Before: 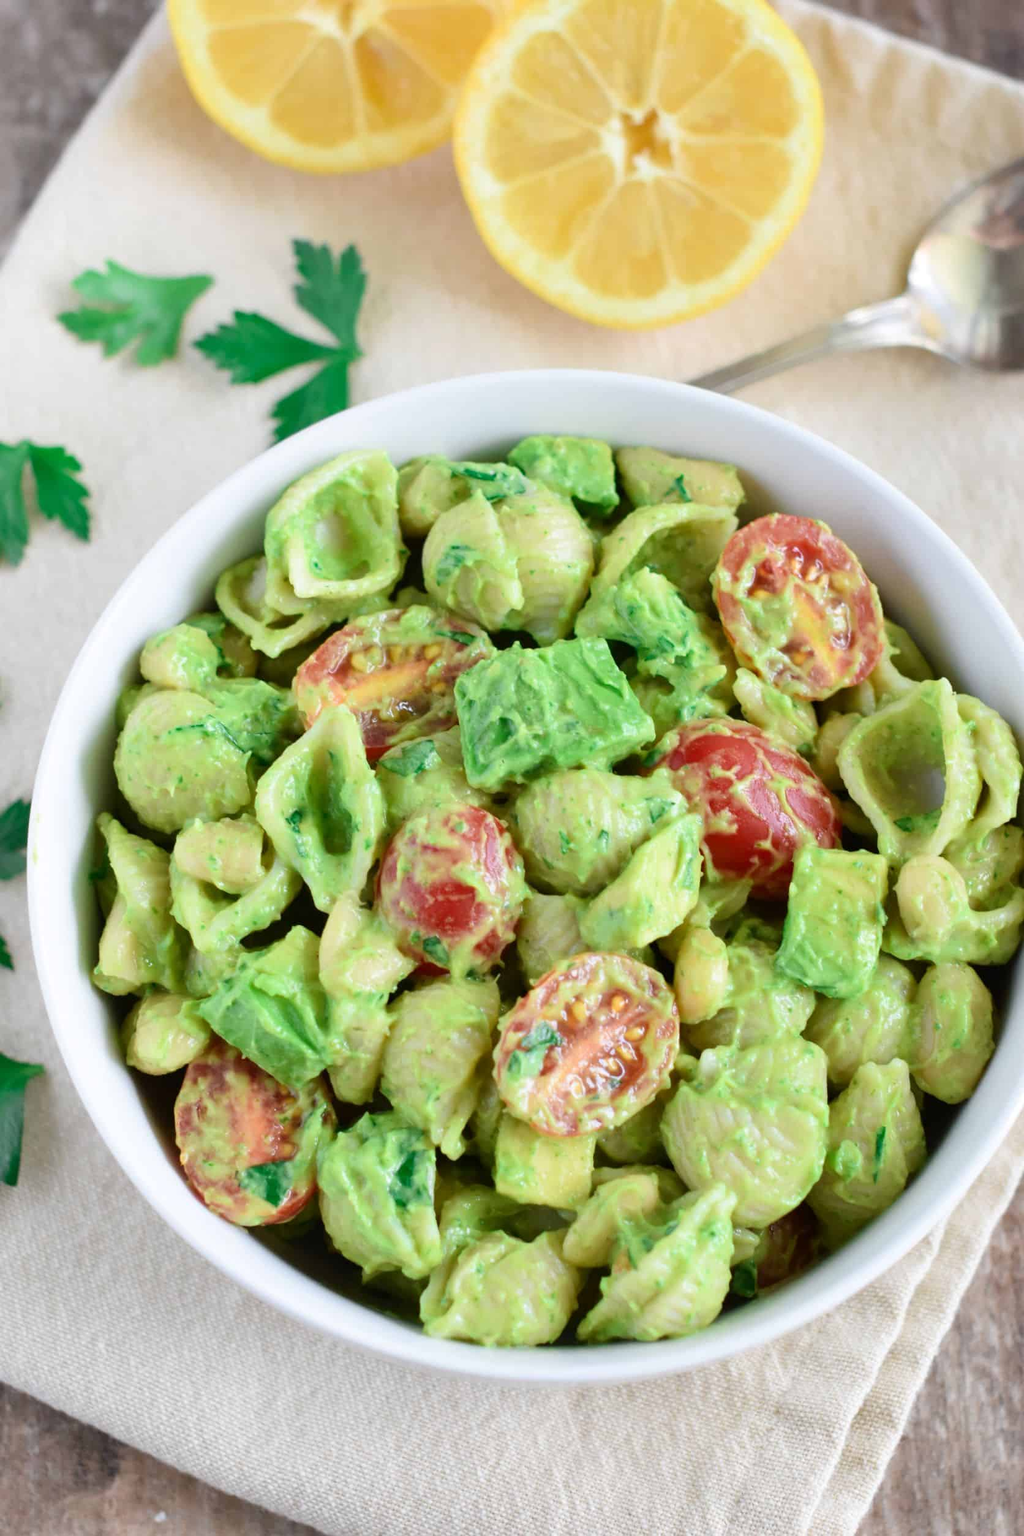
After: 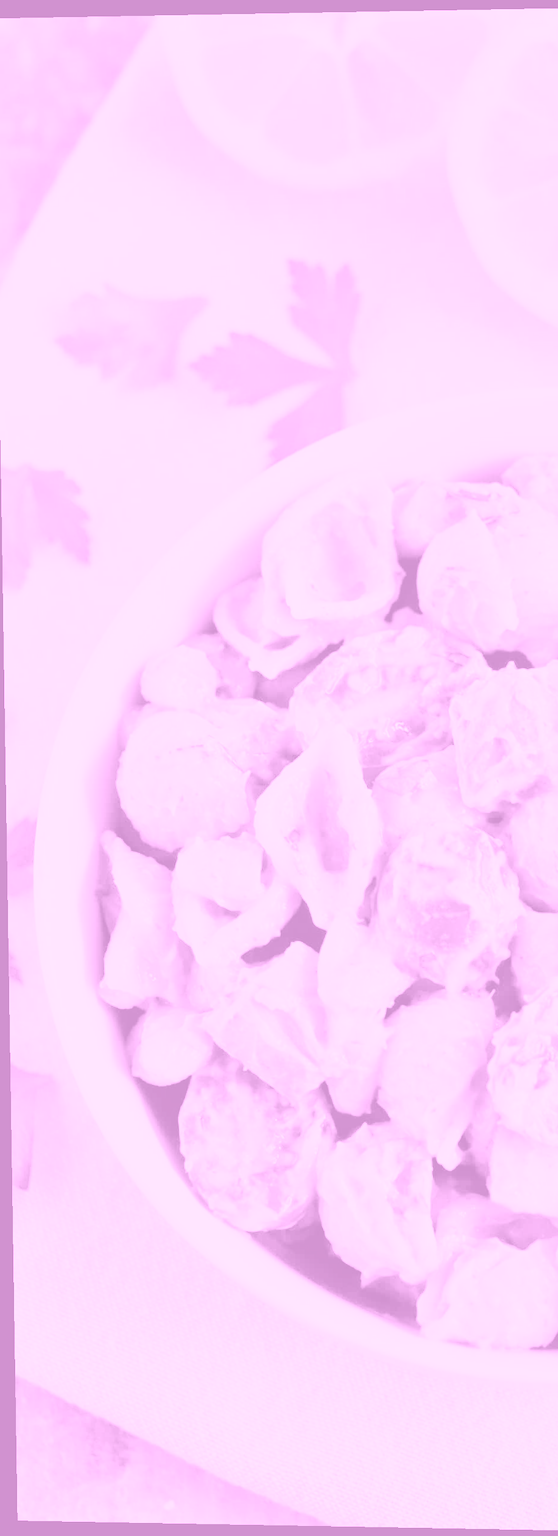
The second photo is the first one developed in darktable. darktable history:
white balance: red 1, blue 1
contrast brightness saturation: saturation -0.04
base curve: curves: ch0 [(0, 0) (0.032, 0.025) (0.121, 0.166) (0.206, 0.329) (0.605, 0.79) (1, 1)], preserve colors none
crop: left 0.587%, right 45.588%, bottom 0.086%
tone equalizer: -7 EV 0.15 EV, -6 EV 0.6 EV, -5 EV 1.15 EV, -4 EV 1.33 EV, -3 EV 1.15 EV, -2 EV 0.6 EV, -1 EV 0.15 EV, mask exposure compensation -0.5 EV
rotate and perspective: lens shift (vertical) 0.048, lens shift (horizontal) -0.024, automatic cropping off
colorize: hue 331.2°, saturation 75%, source mix 30.28%, lightness 70.52%, version 1
